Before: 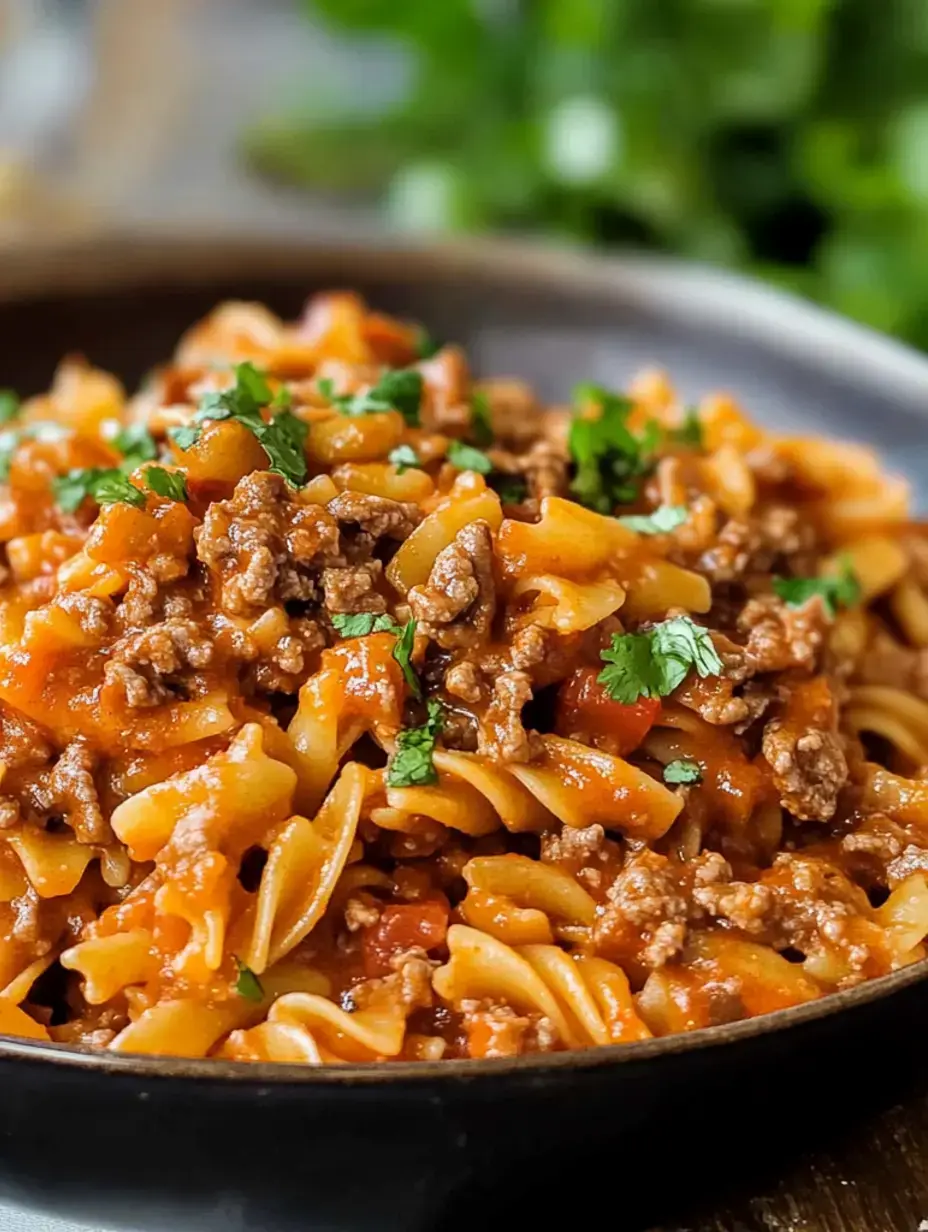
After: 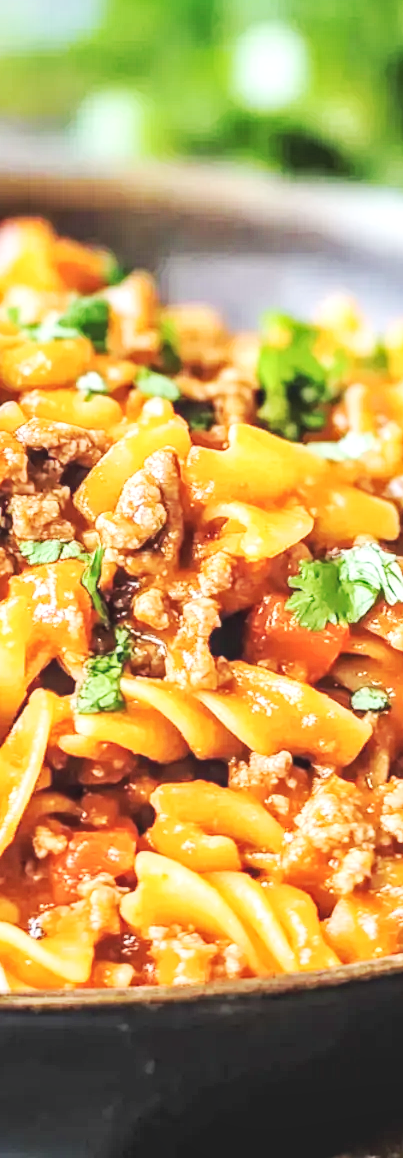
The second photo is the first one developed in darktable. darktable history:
exposure: exposure 0.19 EV, compensate highlight preservation false
tone equalizer: edges refinement/feathering 500, mask exposure compensation -1.57 EV, preserve details no
crop: left 33.702%, top 5.953%, right 22.87%
haze removal: compatibility mode true, adaptive false
base curve: curves: ch0 [(0, 0.007) (0.028, 0.063) (0.121, 0.311) (0.46, 0.743) (0.859, 0.957) (1, 1)], preserve colors none
local contrast: detail 130%
contrast brightness saturation: contrast 0.14, brightness 0.21
